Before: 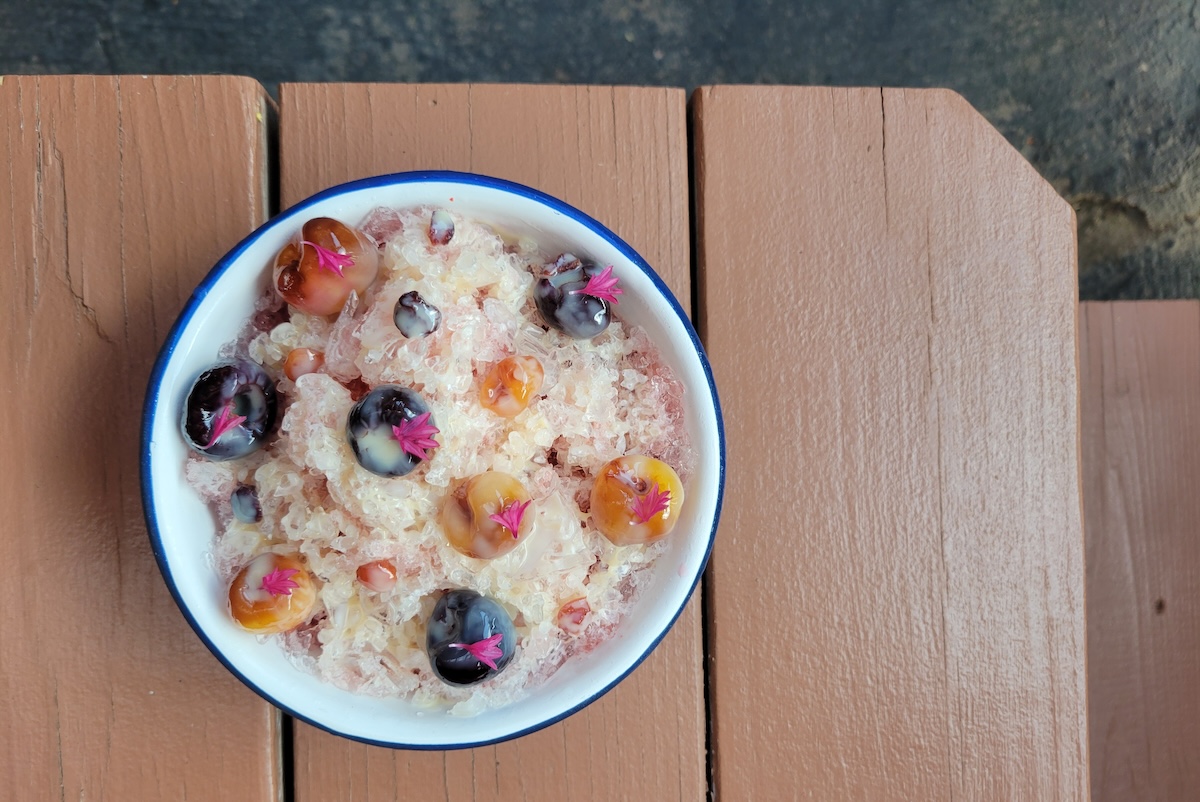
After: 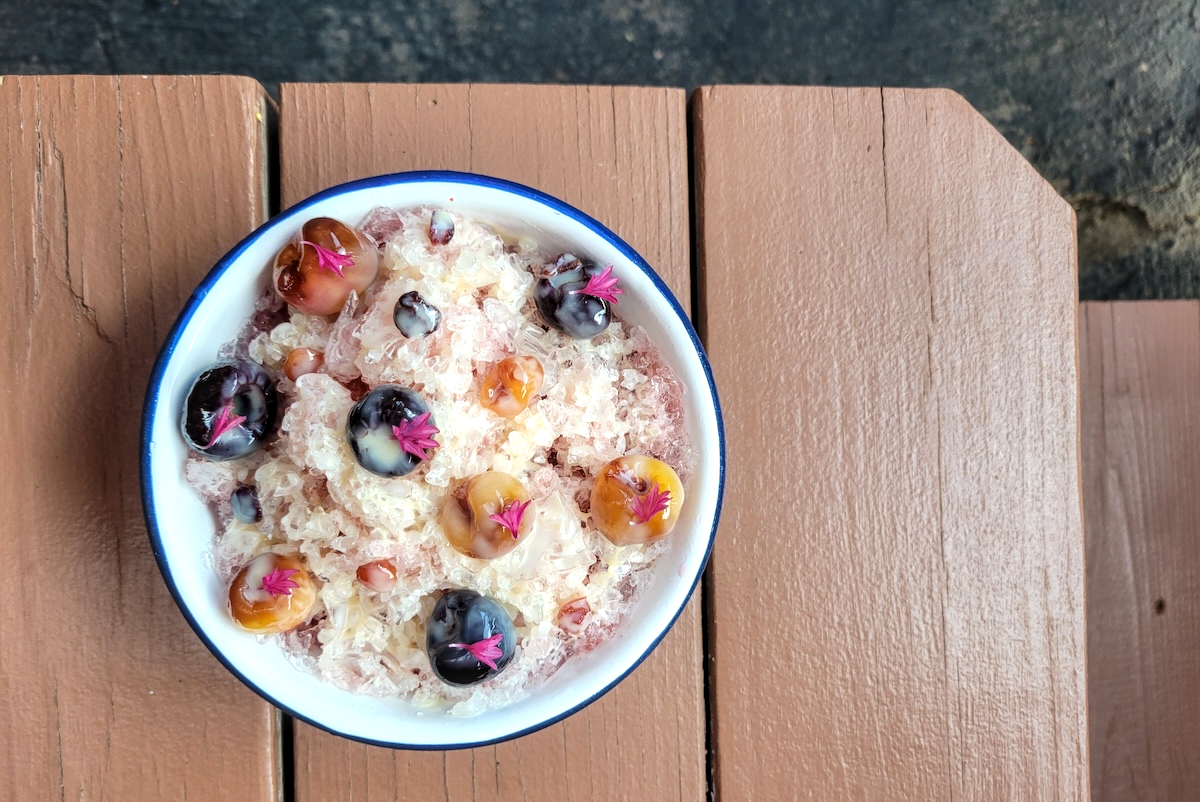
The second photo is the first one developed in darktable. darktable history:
local contrast: detail 130%
tone equalizer: -8 EV -0.417 EV, -7 EV -0.389 EV, -6 EV -0.333 EV, -5 EV -0.222 EV, -3 EV 0.222 EV, -2 EV 0.333 EV, -1 EV 0.389 EV, +0 EV 0.417 EV, edges refinement/feathering 500, mask exposure compensation -1.57 EV, preserve details no
